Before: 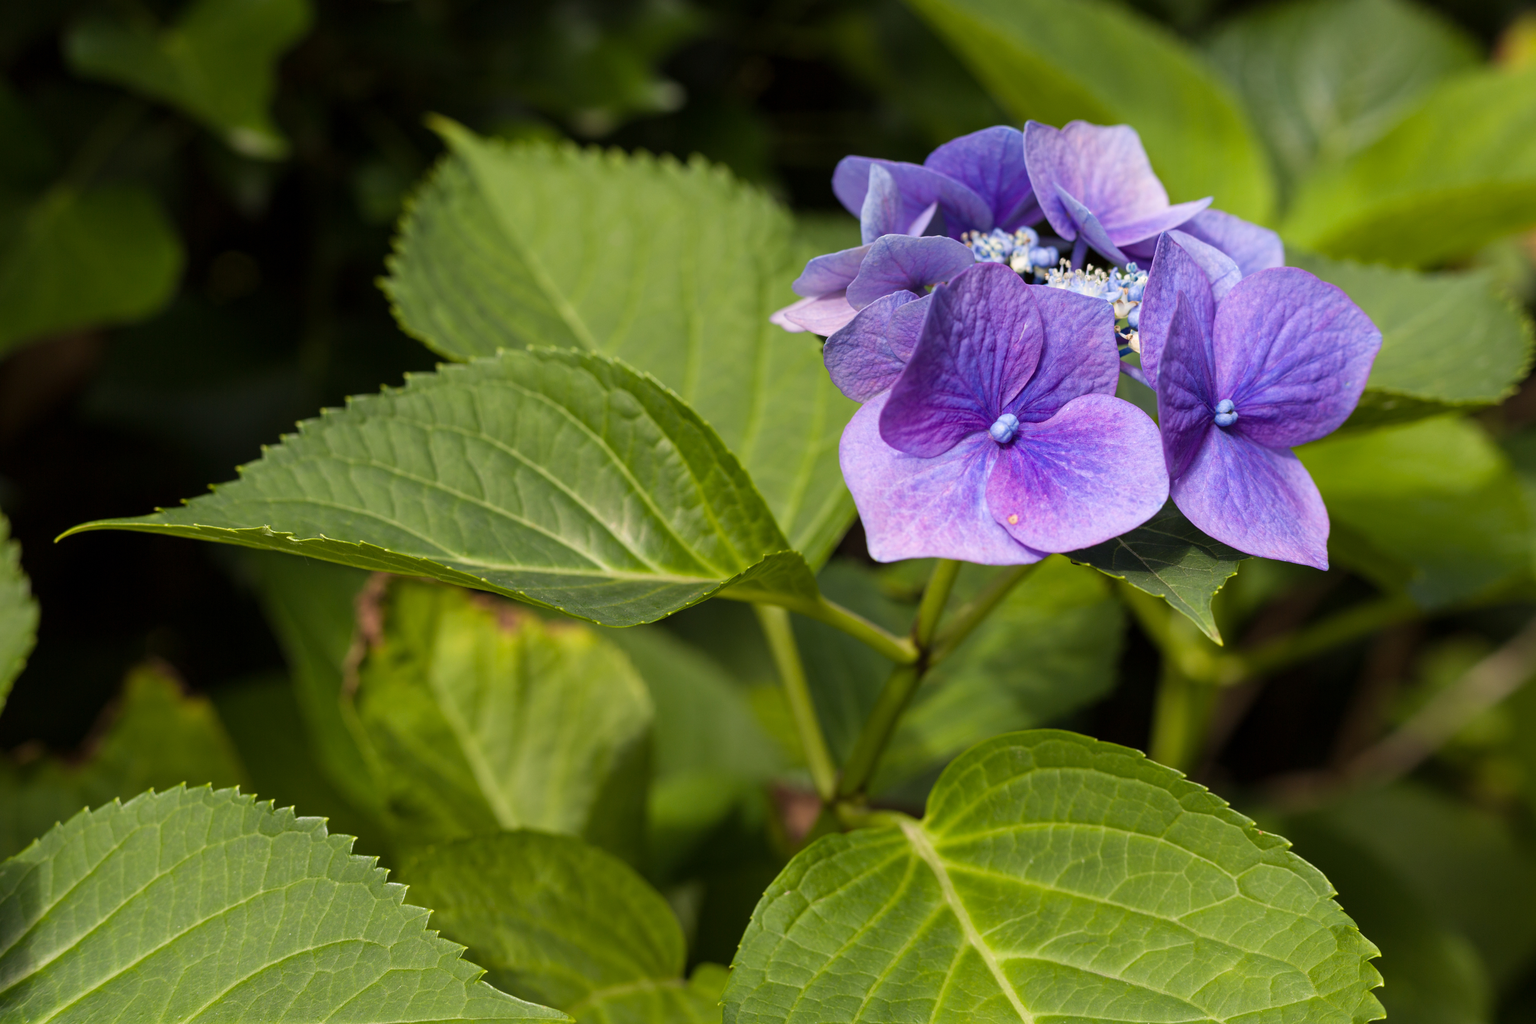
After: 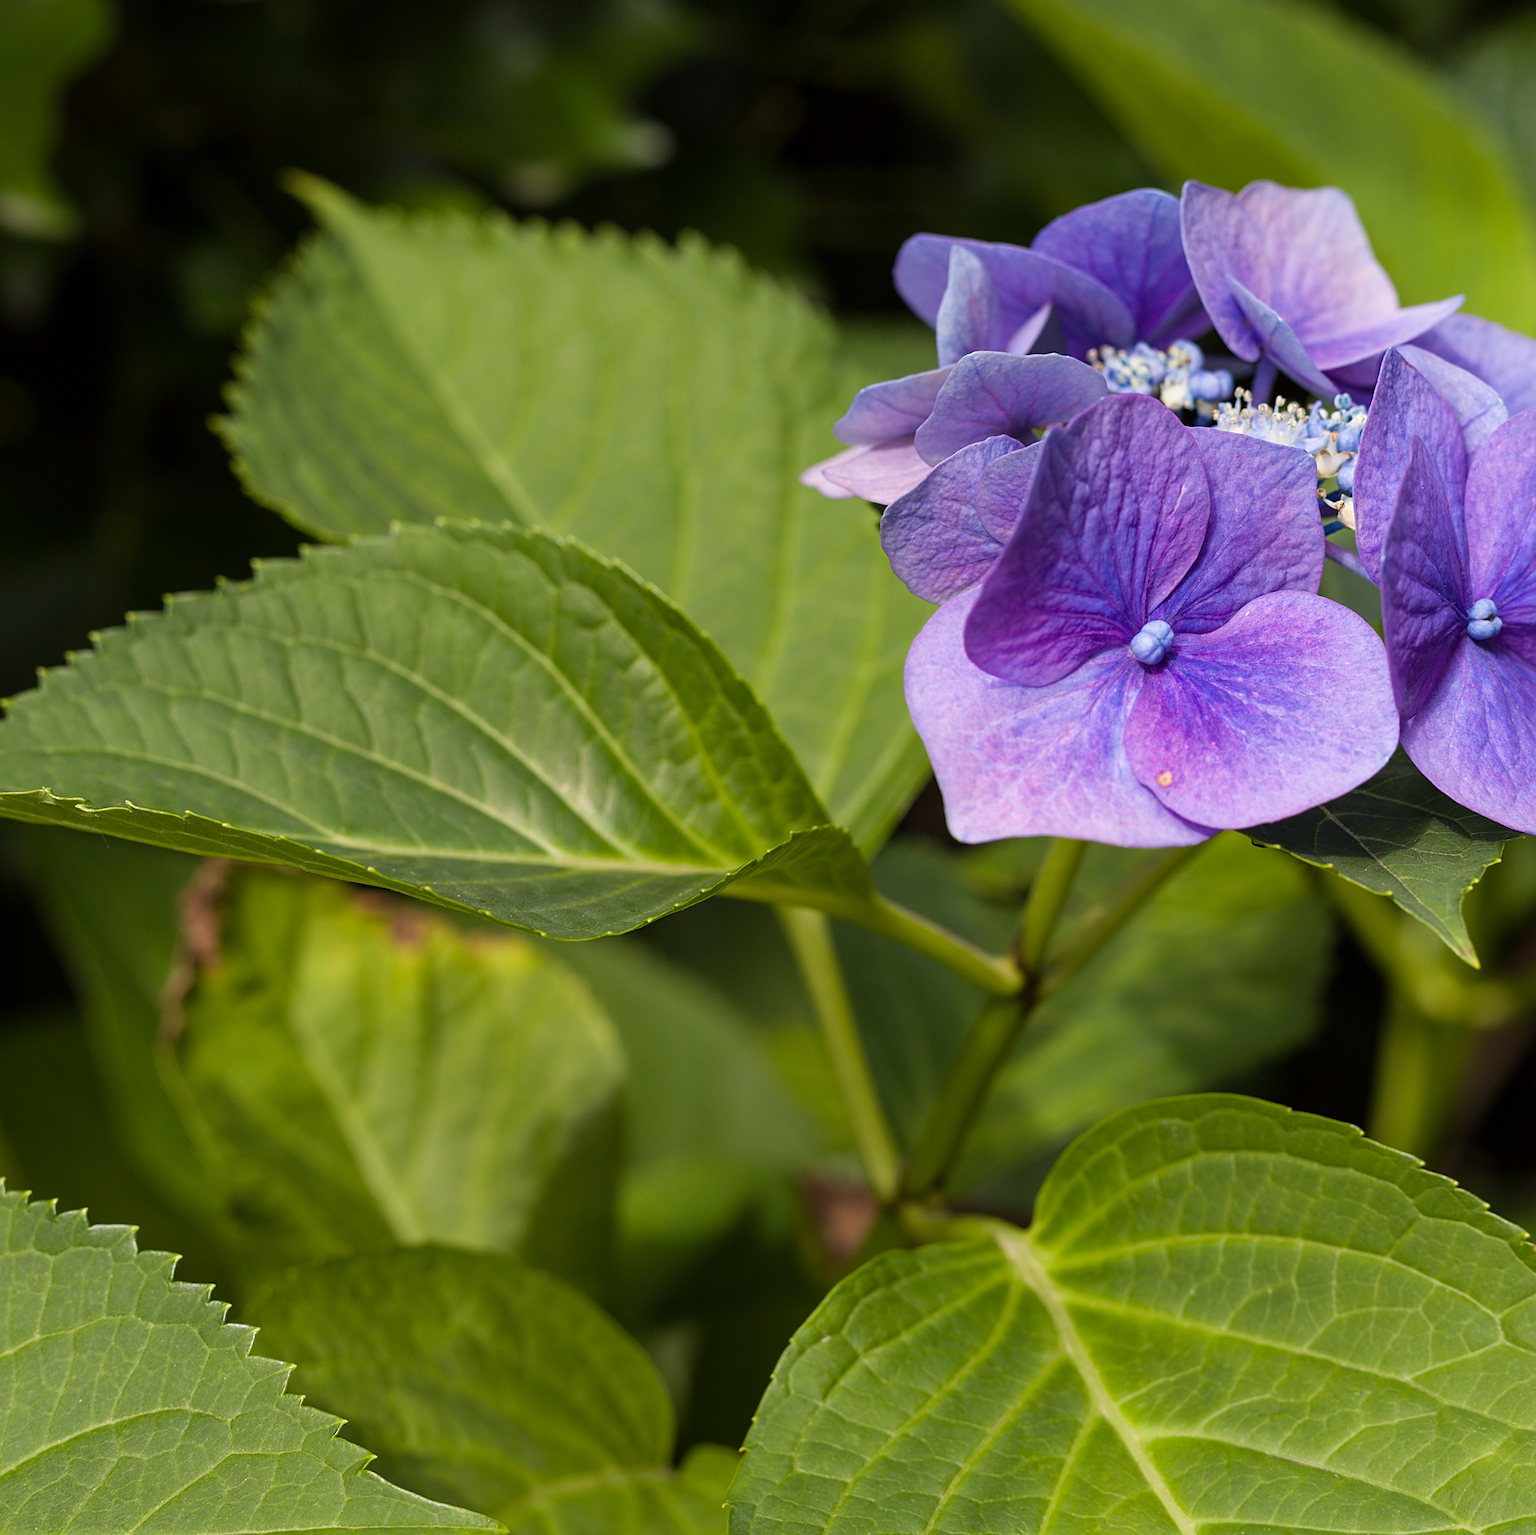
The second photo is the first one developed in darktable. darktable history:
sharpen: on, module defaults
exposure: exposure -0.069 EV, compensate highlight preservation false
crop: left 15.419%, right 17.906%
